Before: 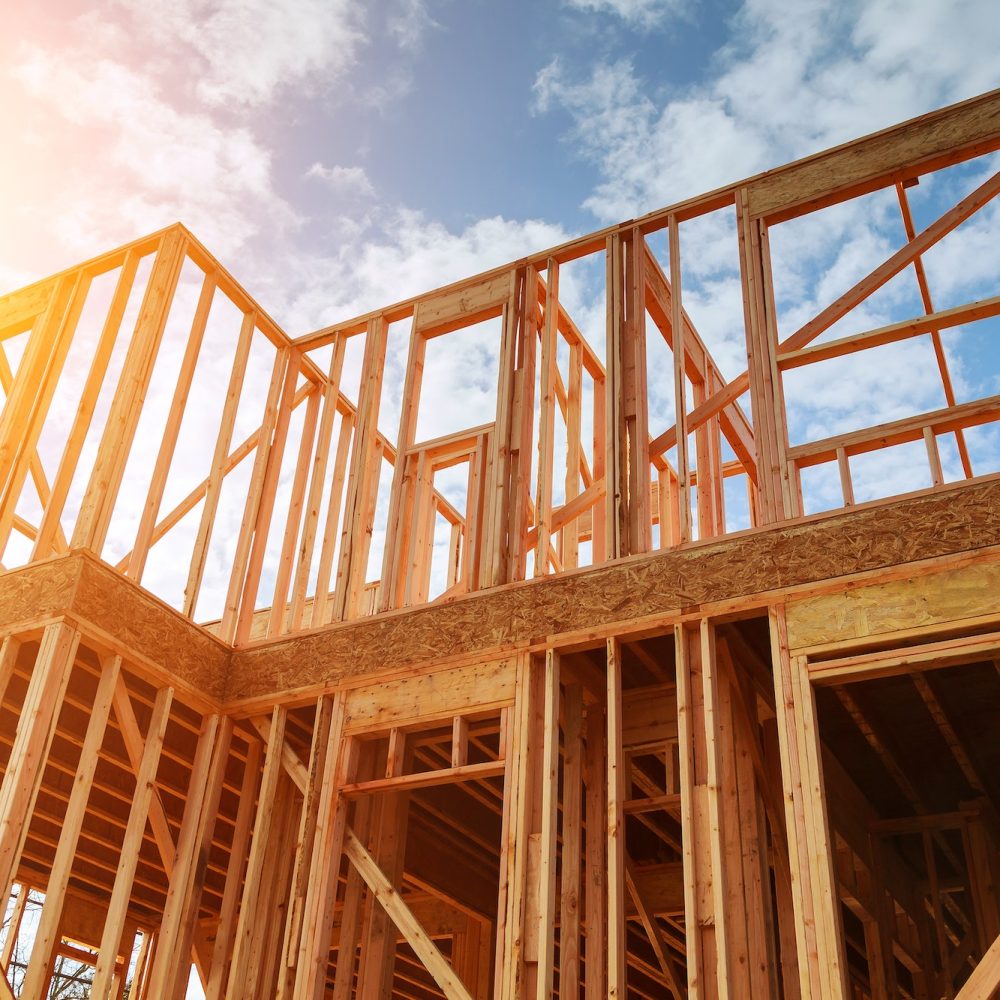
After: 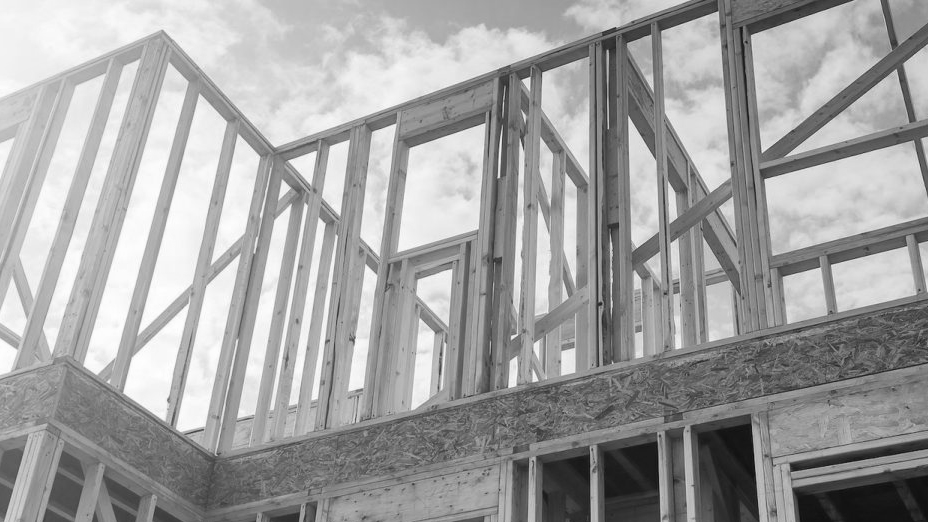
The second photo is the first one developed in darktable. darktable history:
crop: left 1.744%, top 19.225%, right 5.069%, bottom 28.357%
monochrome: on, module defaults
